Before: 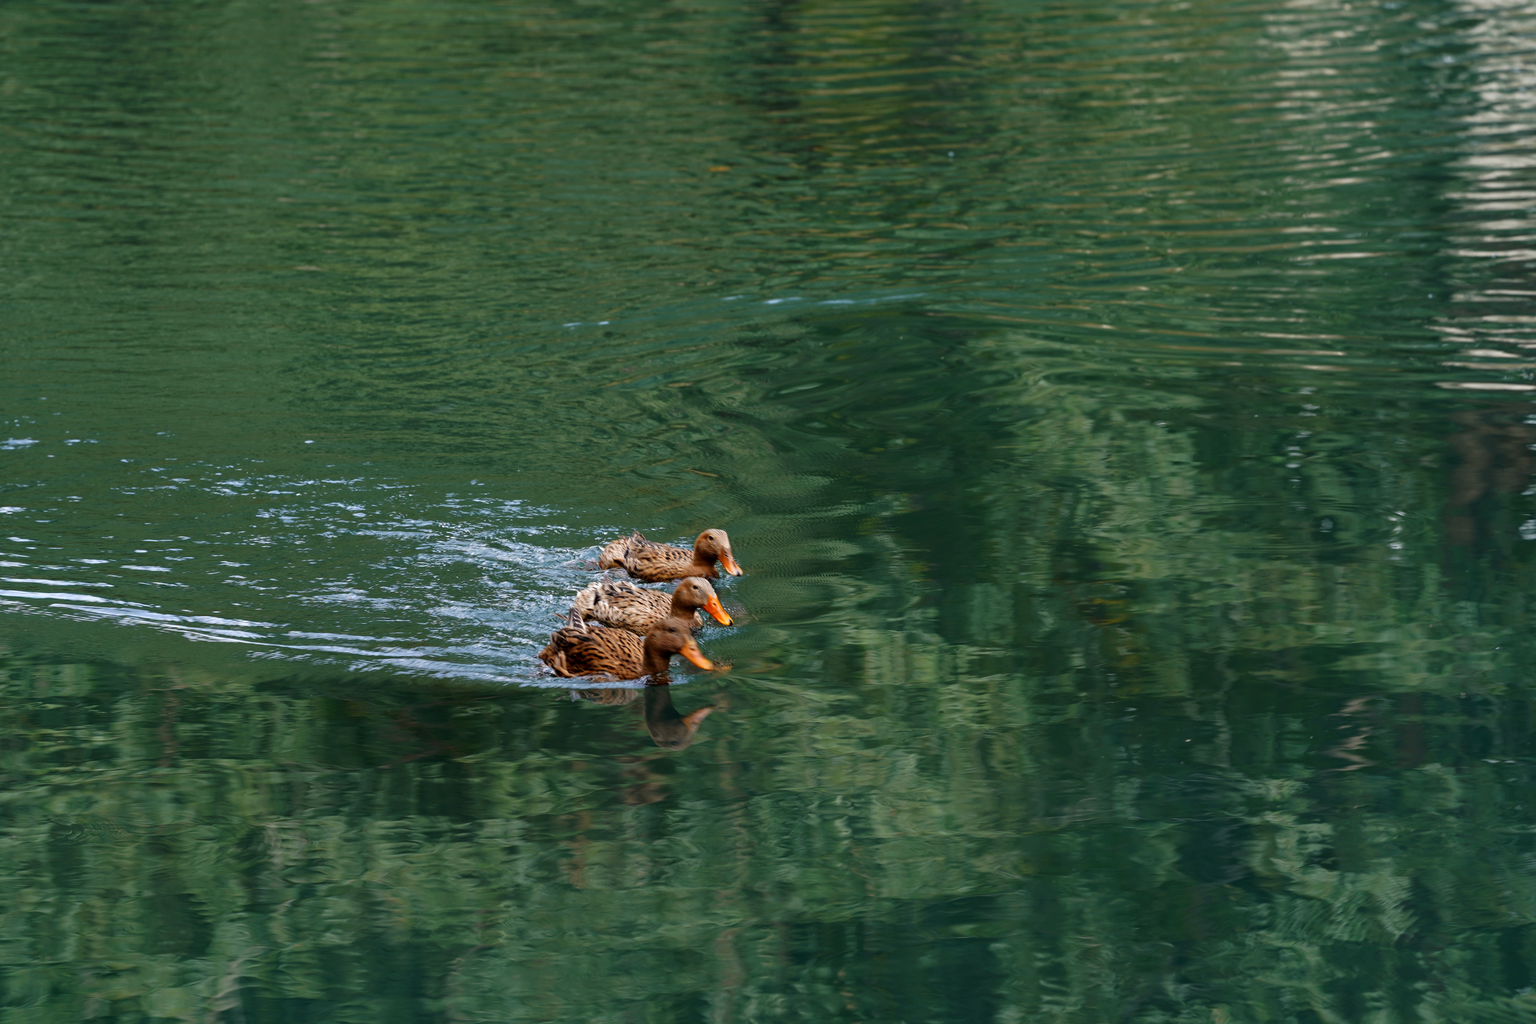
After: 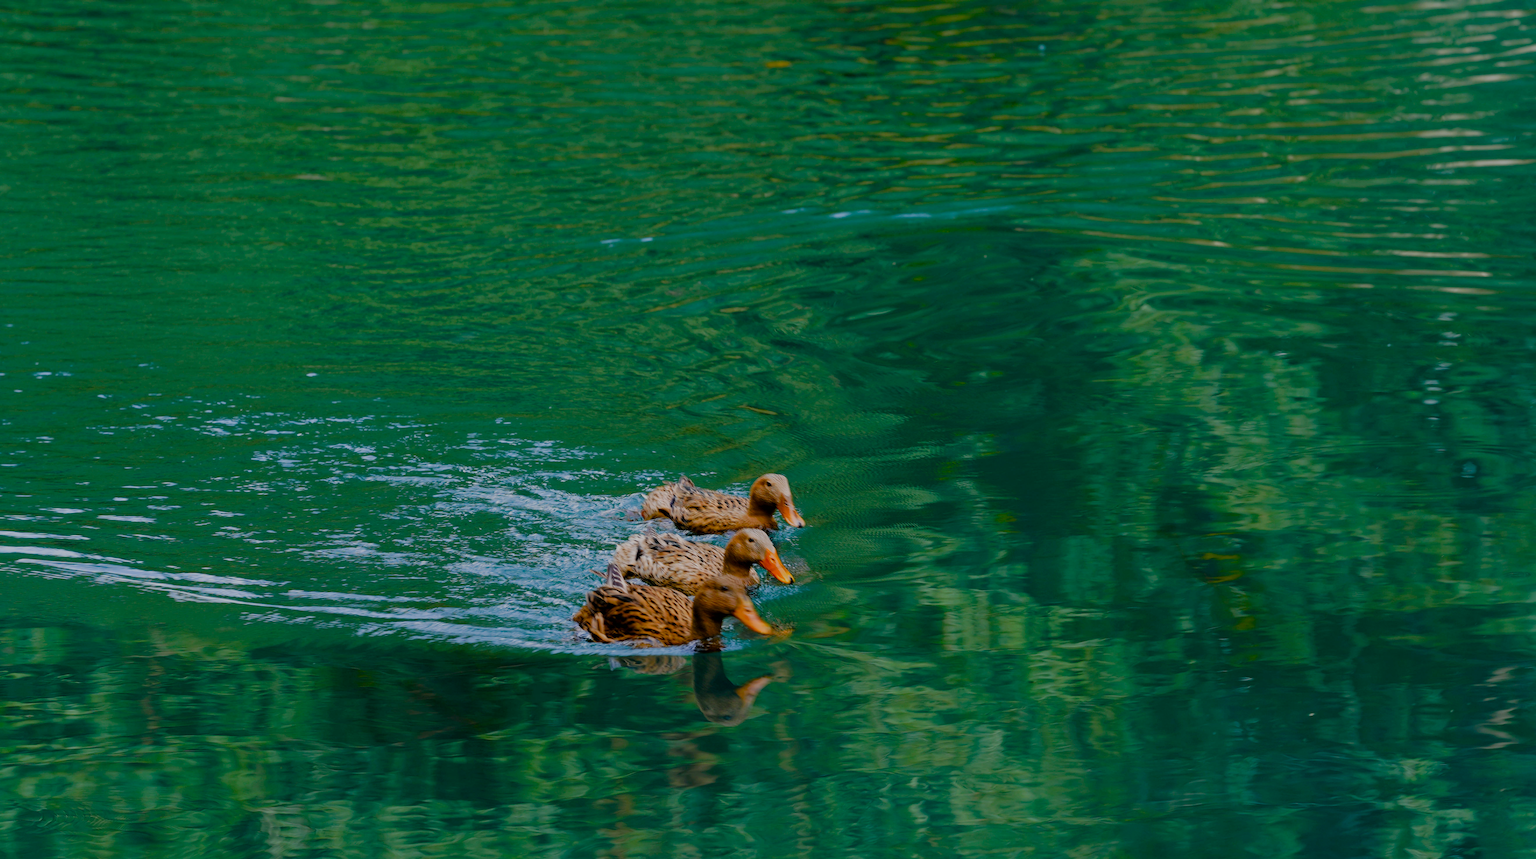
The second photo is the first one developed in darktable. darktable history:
filmic rgb: black relative exposure -7.65 EV, white relative exposure 4.56 EV, threshold 2.94 EV, hardness 3.61, enable highlight reconstruction true
crop and rotate: left 2.306%, top 11.008%, right 9.776%, bottom 15.187%
color balance rgb: power › luminance -7.896%, power › chroma 1.115%, power › hue 218.02°, perceptual saturation grading › global saturation 44.366%, perceptual saturation grading › highlights -50.527%, perceptual saturation grading › shadows 30.746%, global vibrance 24.438%, contrast -24.666%
